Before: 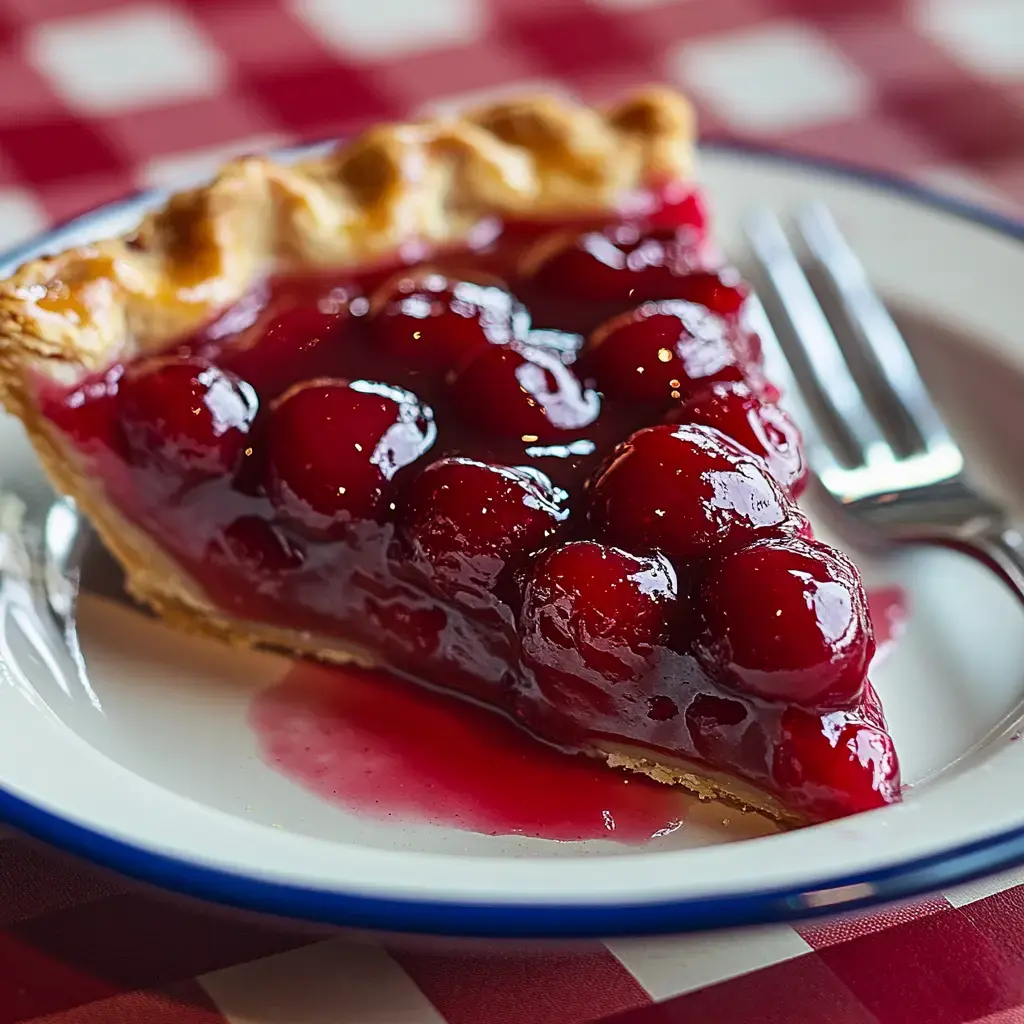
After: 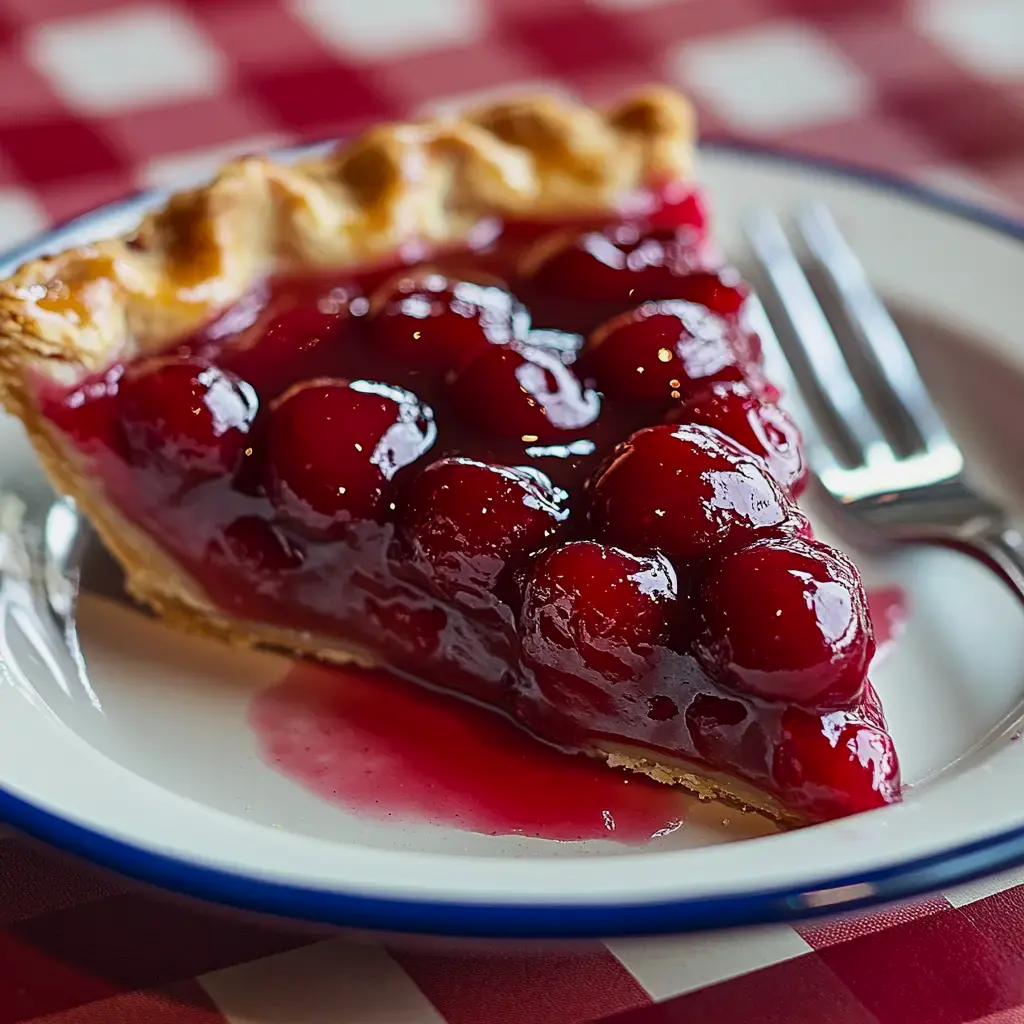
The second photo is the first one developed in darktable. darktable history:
exposure: black level correction 0.001, exposure -0.121 EV, compensate highlight preservation false
